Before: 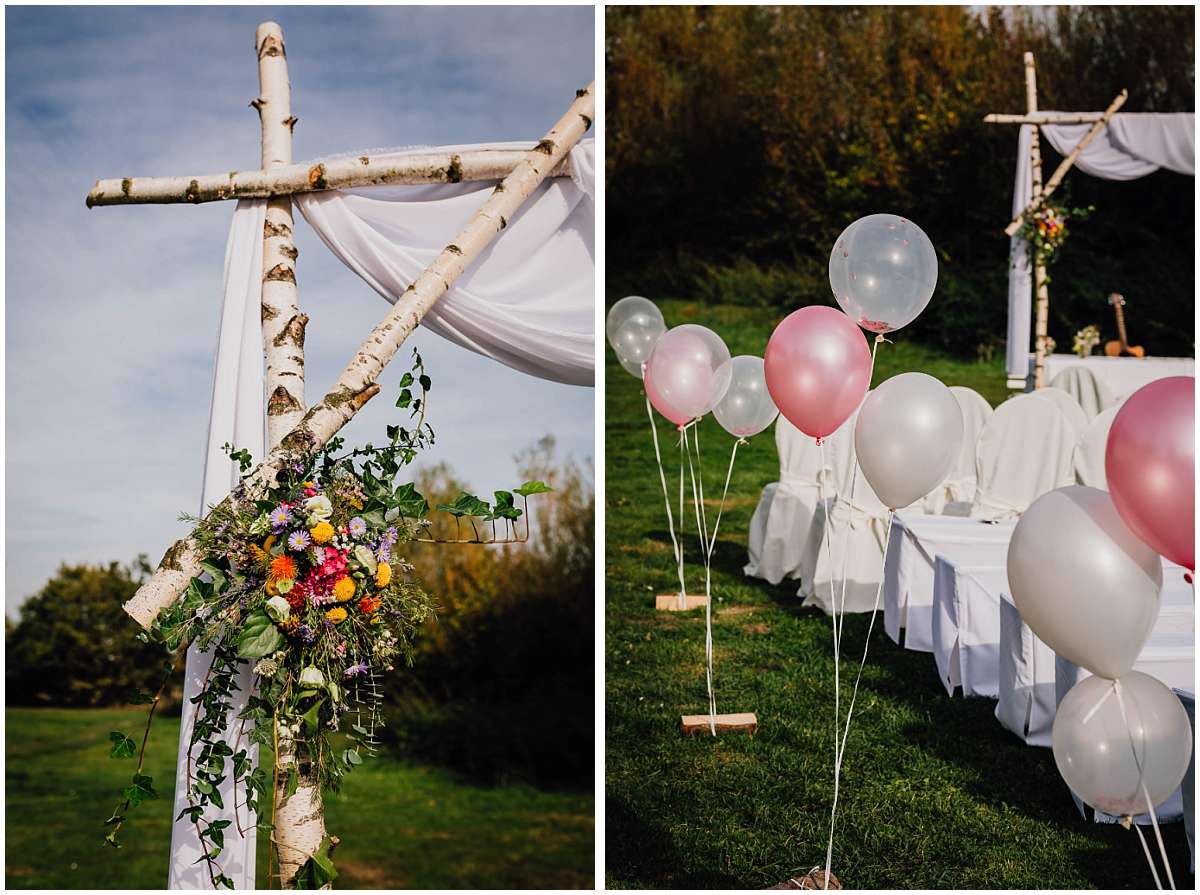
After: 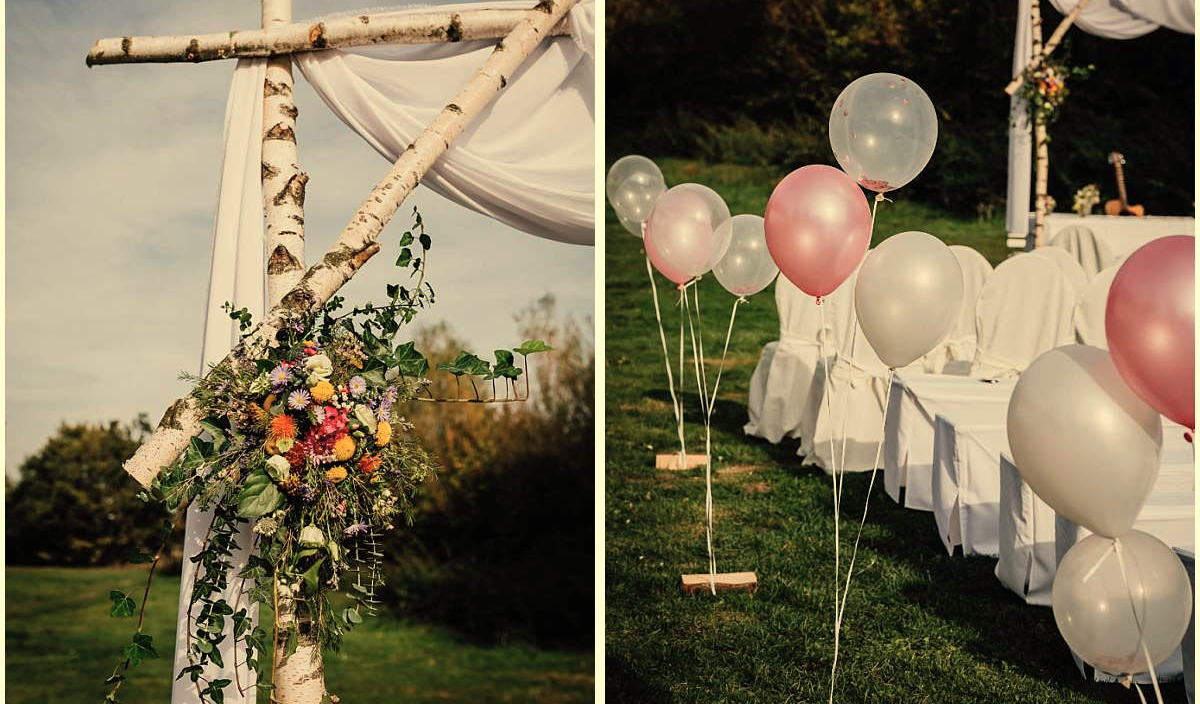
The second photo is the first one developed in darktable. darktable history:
crop and rotate: top 15.774%, bottom 5.506%
white balance: red 1.08, blue 0.791
contrast brightness saturation: saturation -0.17
